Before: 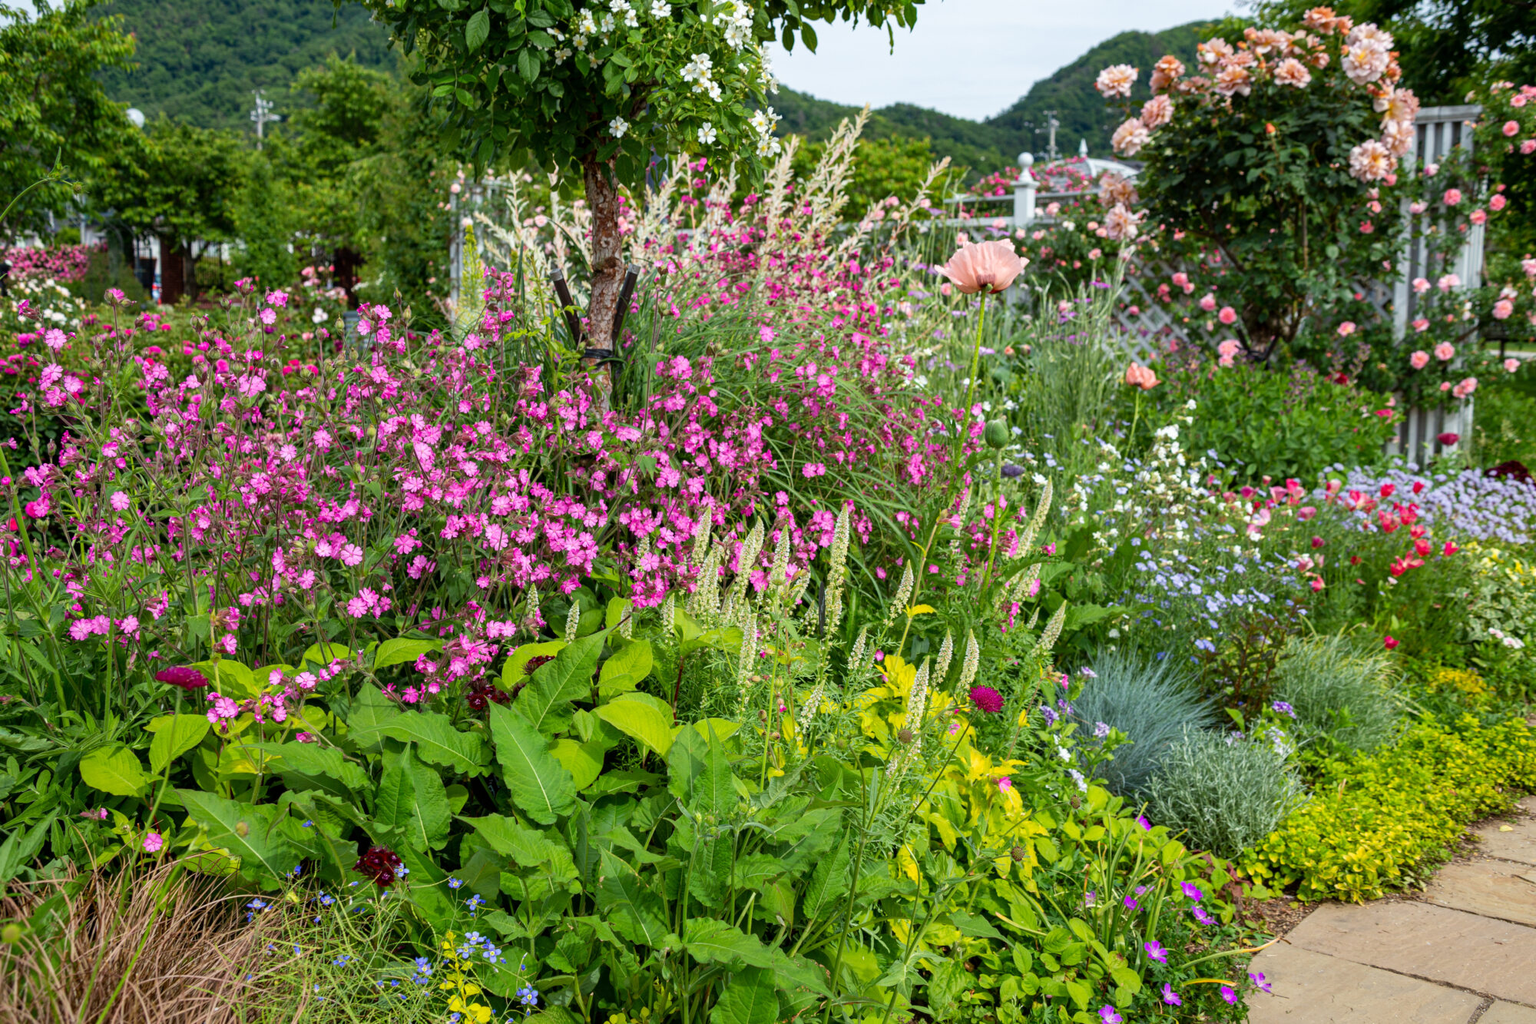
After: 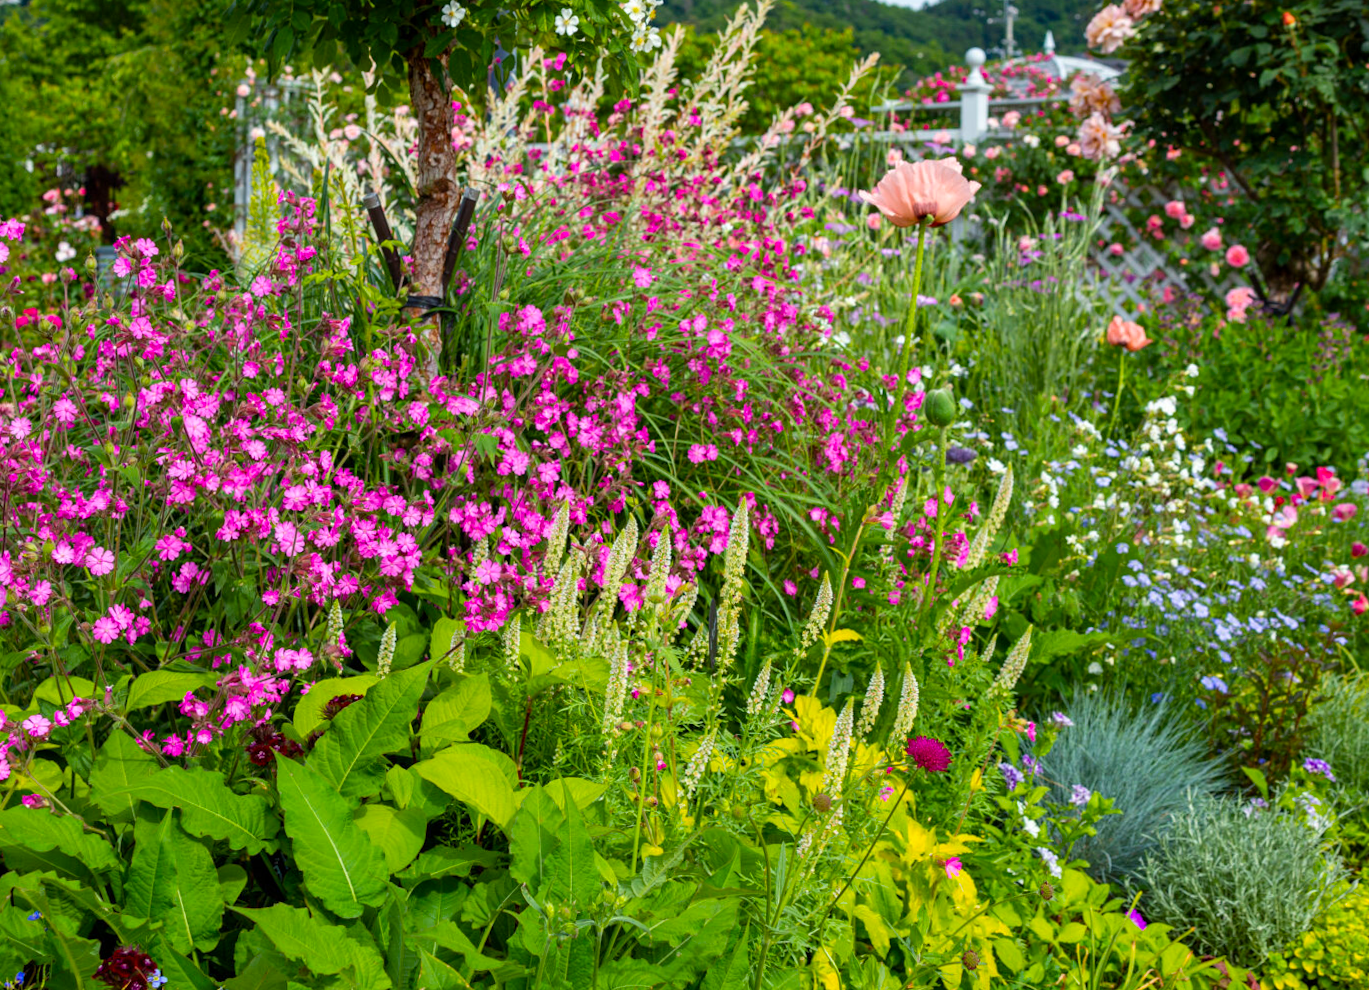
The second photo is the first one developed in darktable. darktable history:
rotate and perspective: rotation 0.226°, lens shift (vertical) -0.042, crop left 0.023, crop right 0.982, crop top 0.006, crop bottom 0.994
color balance rgb: perceptual saturation grading › global saturation 20%, global vibrance 20%
crop and rotate: left 17.046%, top 10.659%, right 12.989%, bottom 14.553%
